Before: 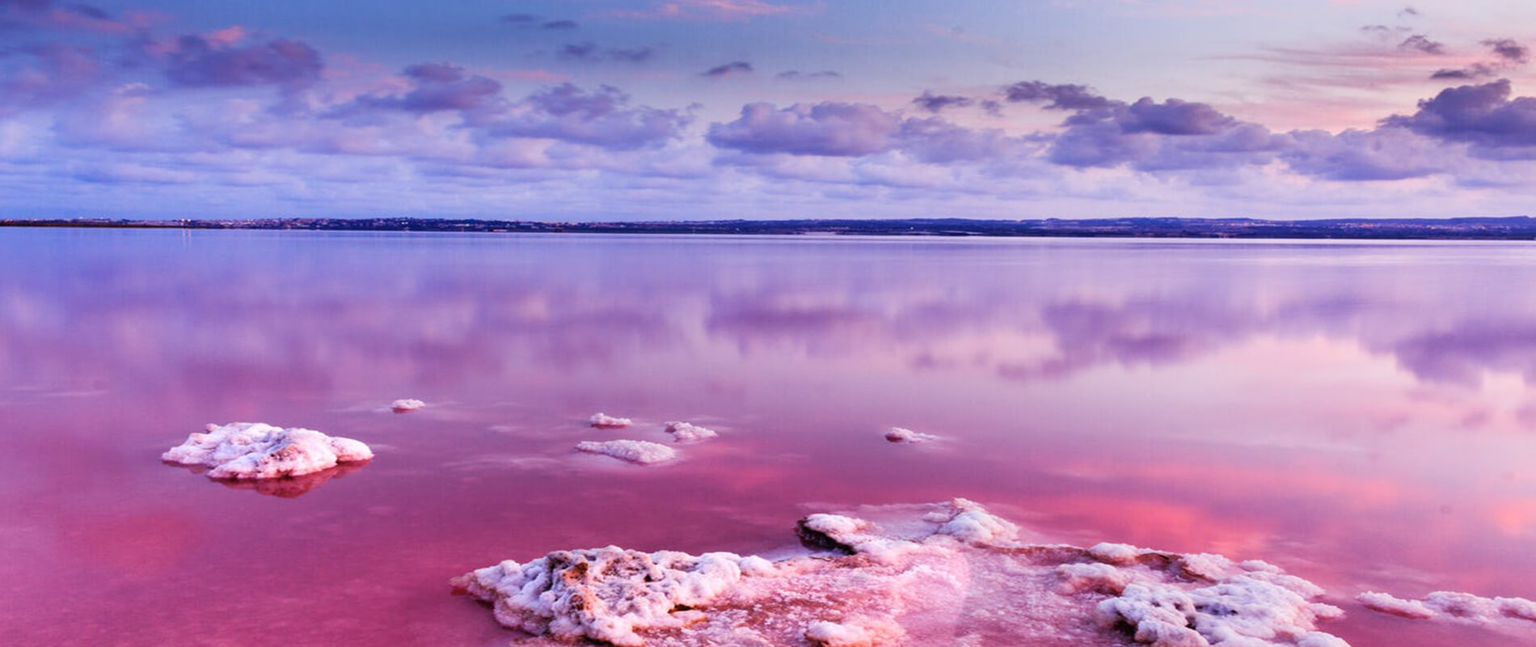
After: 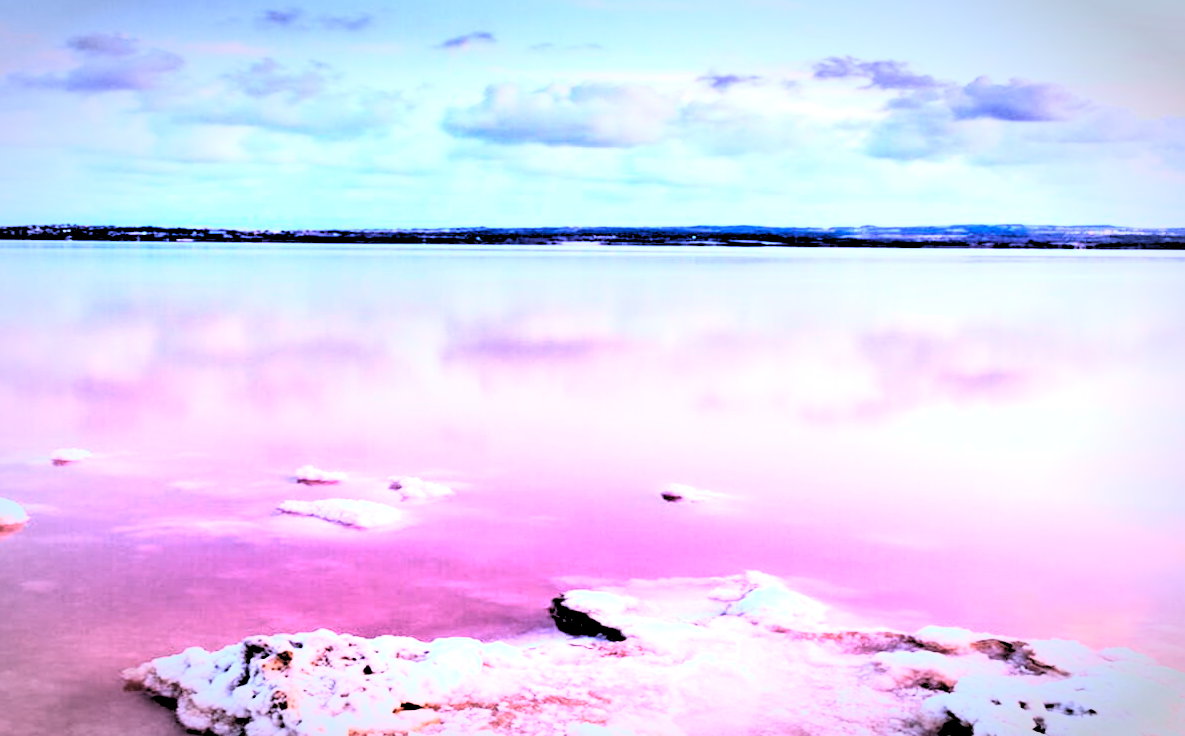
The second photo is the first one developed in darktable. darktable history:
rgb curve: curves: ch0 [(0, 0) (0.21, 0.15) (0.24, 0.21) (0.5, 0.75) (0.75, 0.96) (0.89, 0.99) (1, 1)]; ch1 [(0, 0.02) (0.21, 0.13) (0.25, 0.2) (0.5, 0.67) (0.75, 0.9) (0.89, 0.97) (1, 1)]; ch2 [(0, 0.02) (0.21, 0.13) (0.25, 0.2) (0.5, 0.67) (0.75, 0.9) (0.89, 0.97) (1, 1)], compensate middle gray true
color correction: highlights a* -11.71, highlights b* -15.58
vignetting: automatic ratio true
rgb levels: levels [[0.029, 0.461, 0.922], [0, 0.5, 1], [0, 0.5, 1]]
exposure: exposure 0.426 EV, compensate highlight preservation false
crop and rotate: left 22.918%, top 5.629%, right 14.711%, bottom 2.247%
